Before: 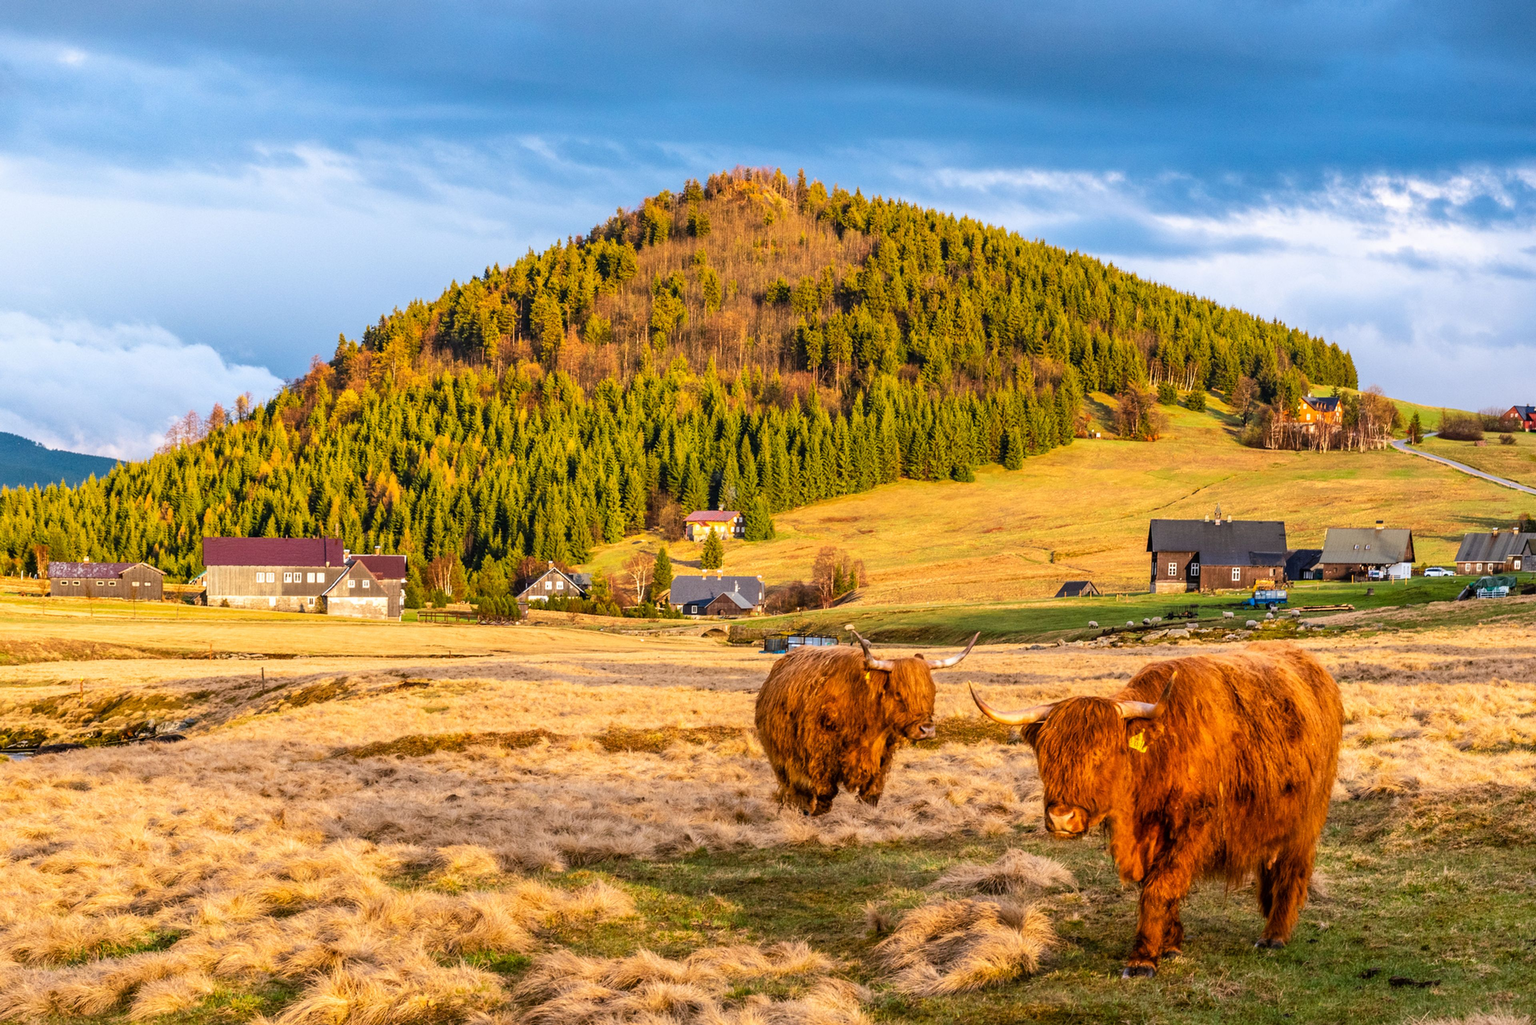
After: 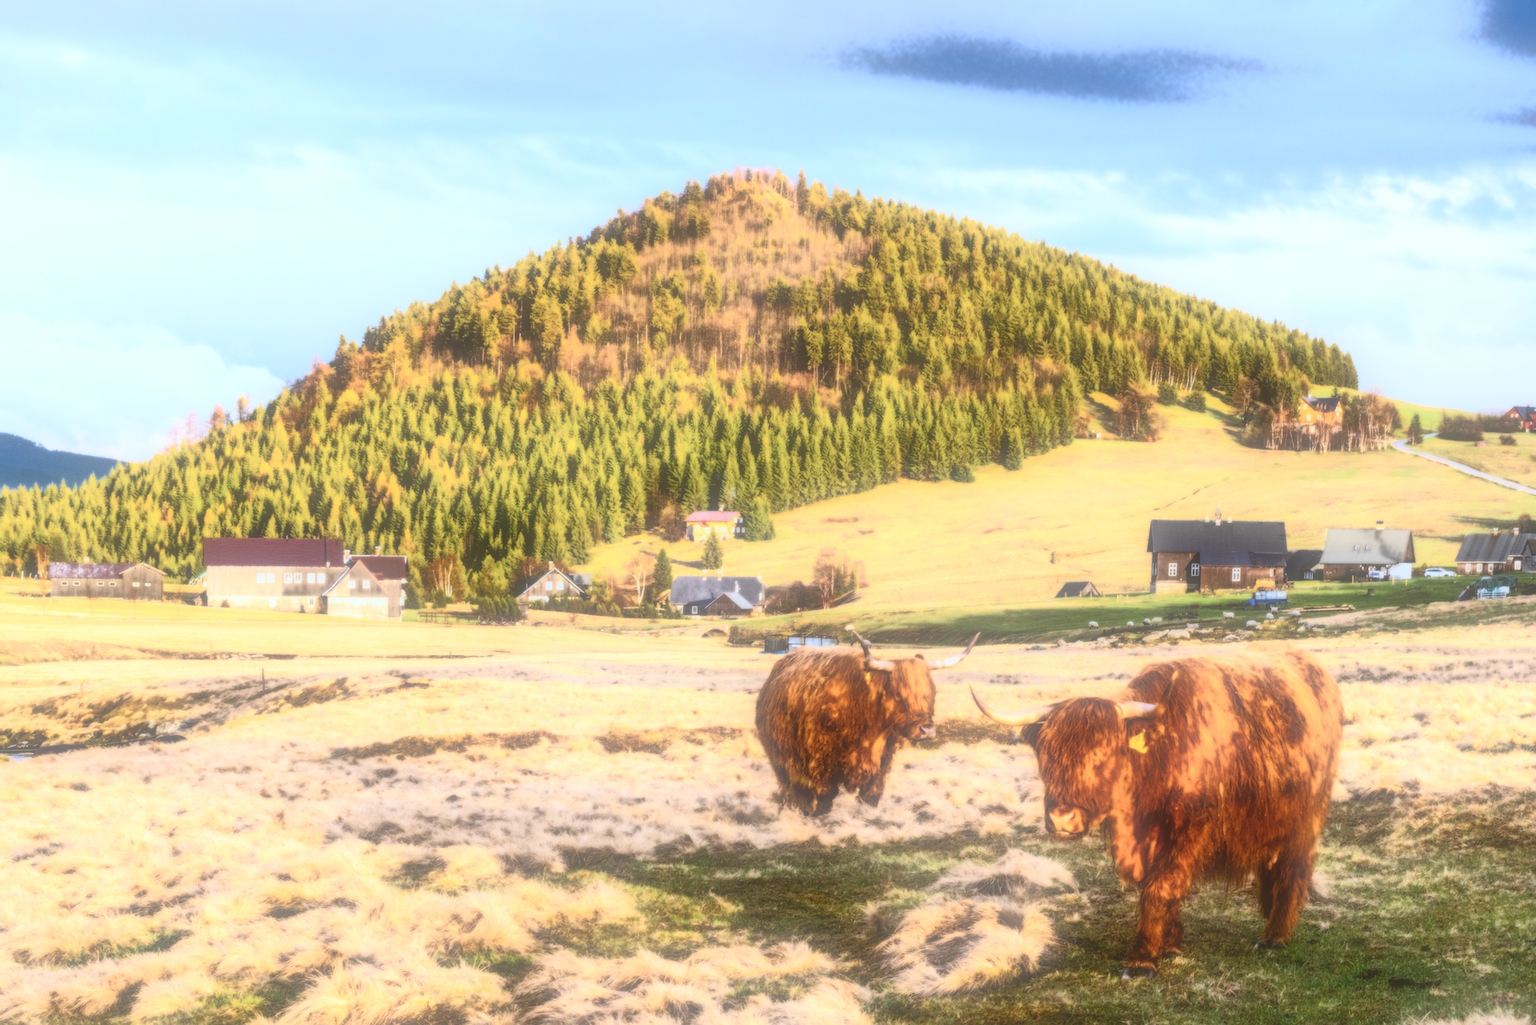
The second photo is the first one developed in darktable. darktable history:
soften: size 60.24%, saturation 65.46%, brightness 0.506 EV, mix 25.7%
white balance: red 0.924, blue 1.095
bloom: size 0%, threshold 54.82%, strength 8.31%
